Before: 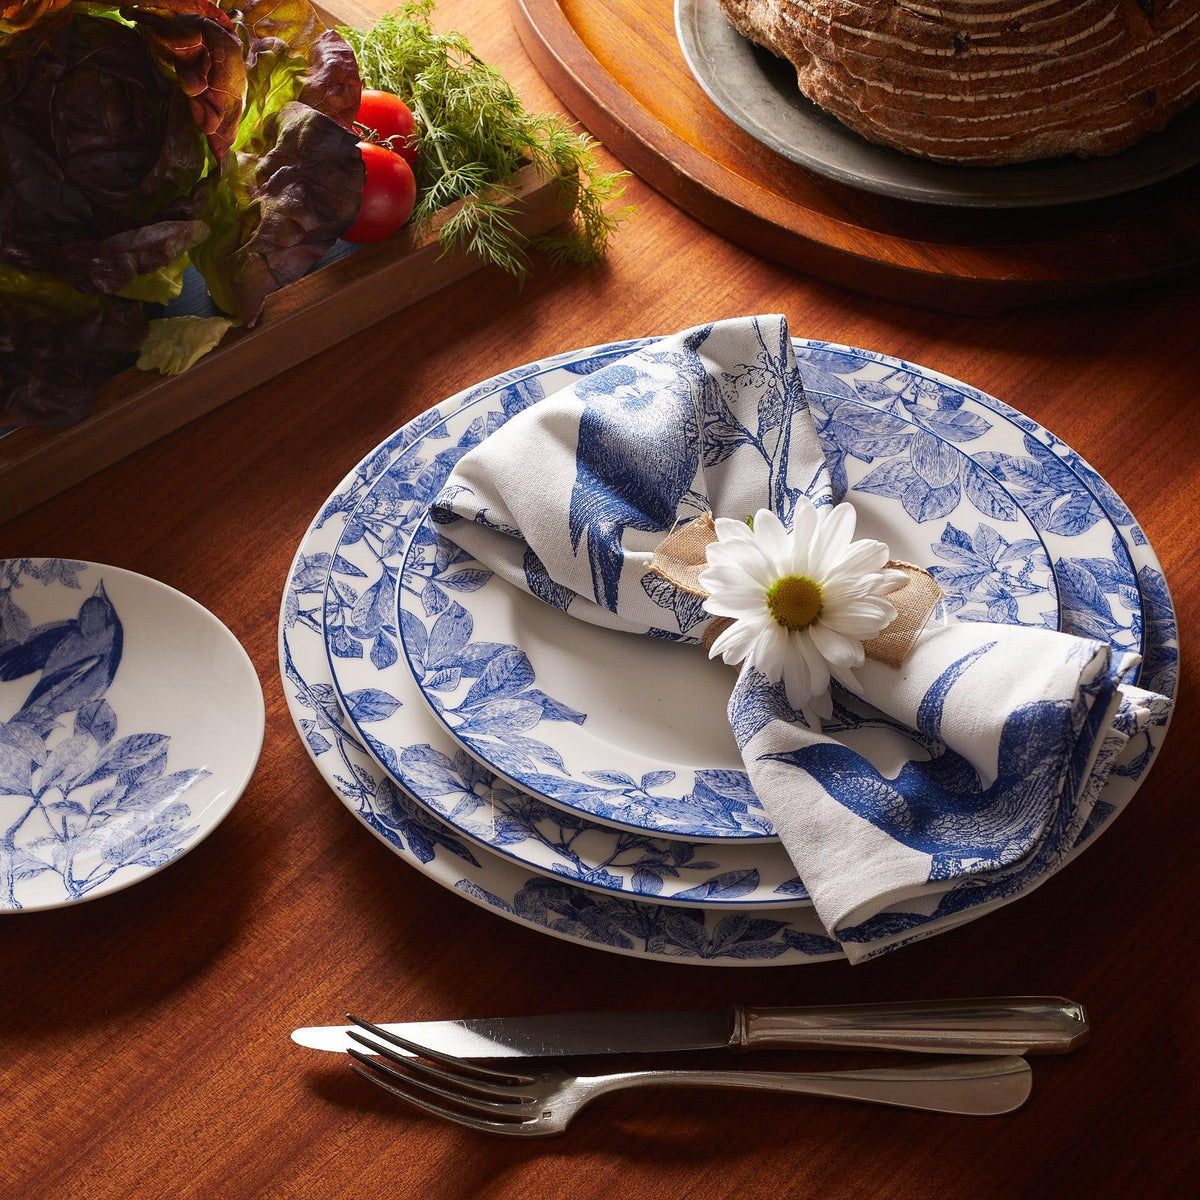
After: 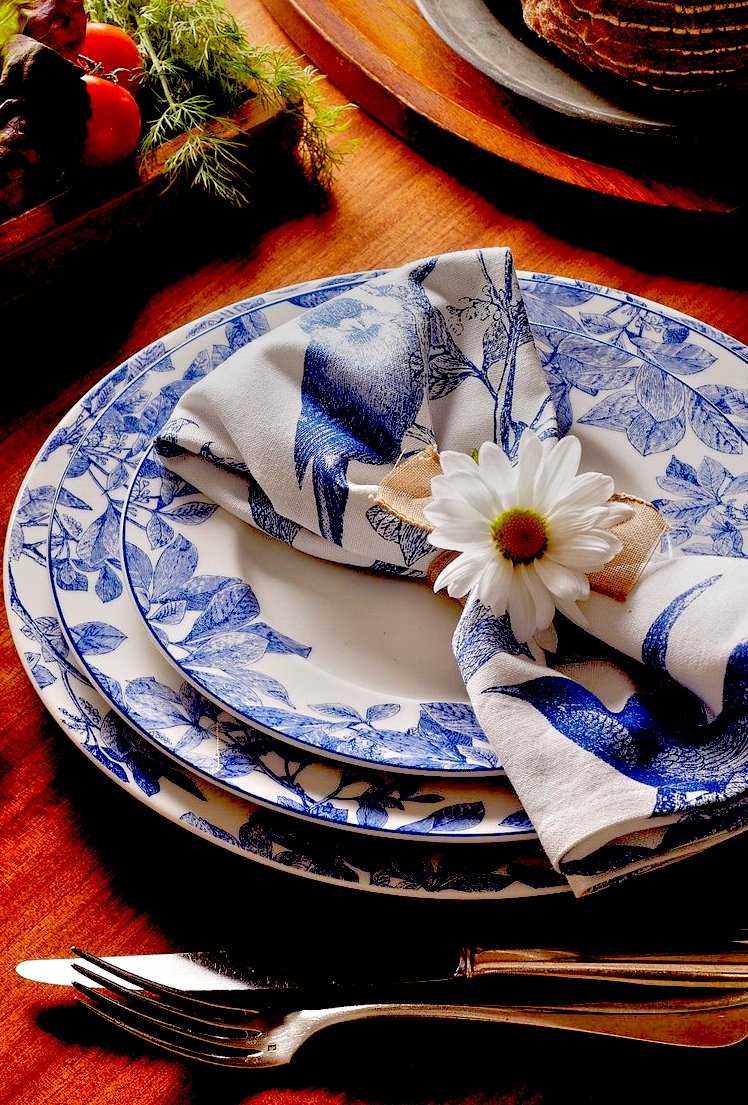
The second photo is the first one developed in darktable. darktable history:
exposure: black level correction 0.047, exposure 0.013 EV, compensate highlight preservation false
tone equalizer: -8 EV 2 EV, -7 EV 2 EV, -6 EV 2 EV, -5 EV 2 EV, -4 EV 2 EV, -3 EV 1.5 EV, -2 EV 1 EV, -1 EV 0.5 EV
crop and rotate: left 22.918%, top 5.629%, right 14.711%, bottom 2.247%
graduated density: on, module defaults
